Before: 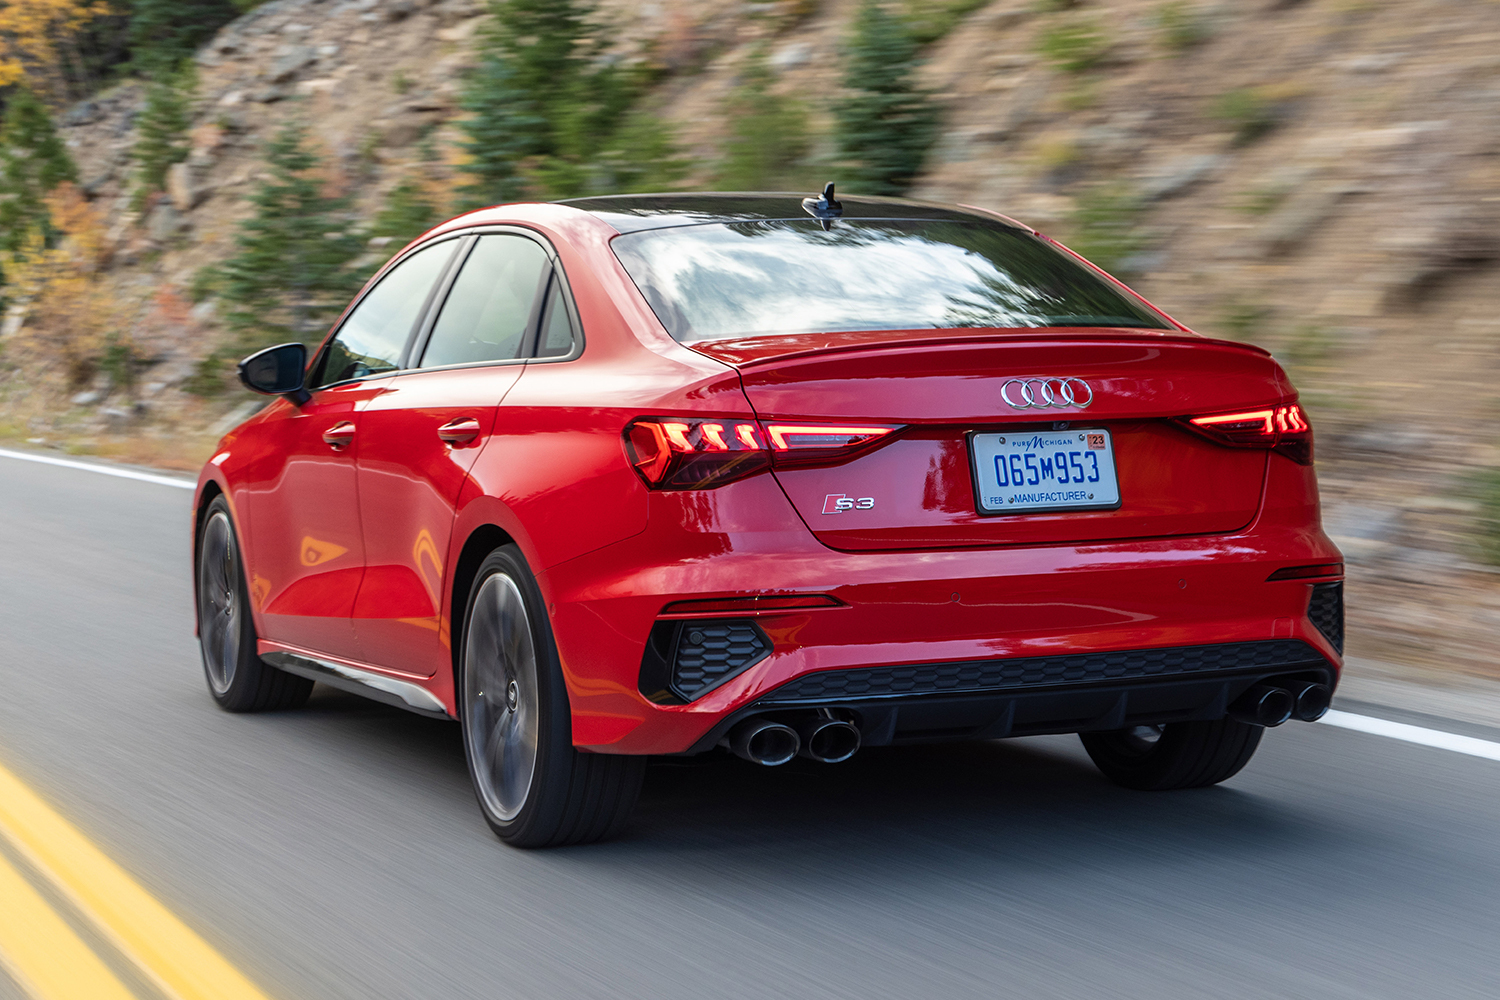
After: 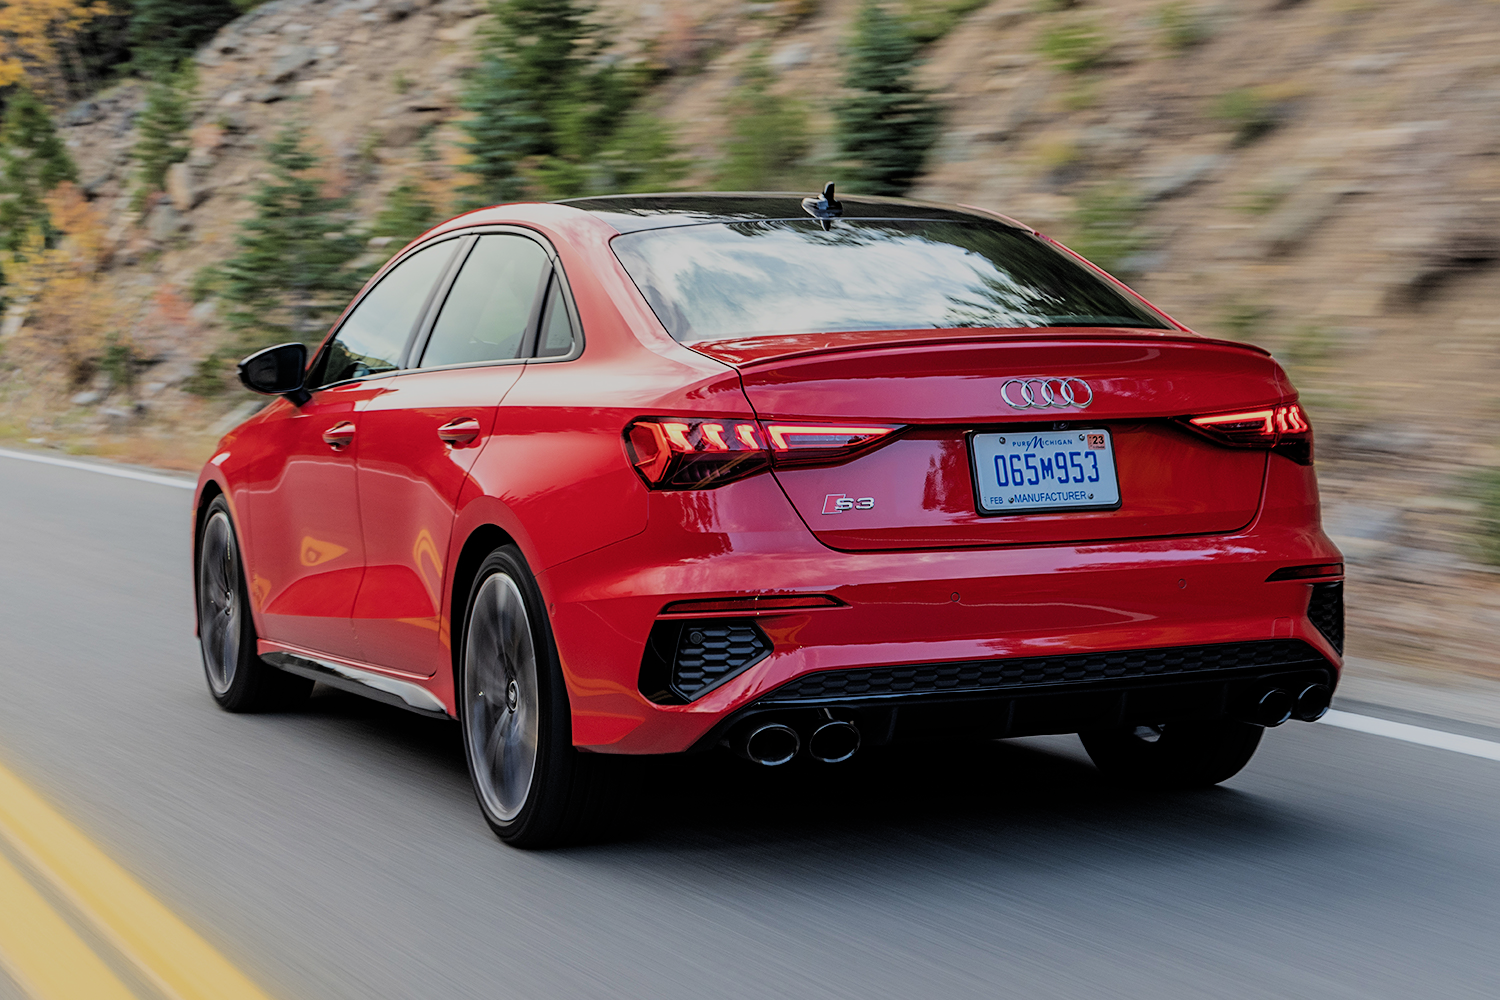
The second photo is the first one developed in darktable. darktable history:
filmic rgb: black relative exposure -6.14 EV, white relative exposure 6.96 EV, threshold 6 EV, hardness 2.25, add noise in highlights 0.002, color science v3 (2019), use custom middle-gray values true, contrast in highlights soft, enable highlight reconstruction true
sharpen: amount 0.214
